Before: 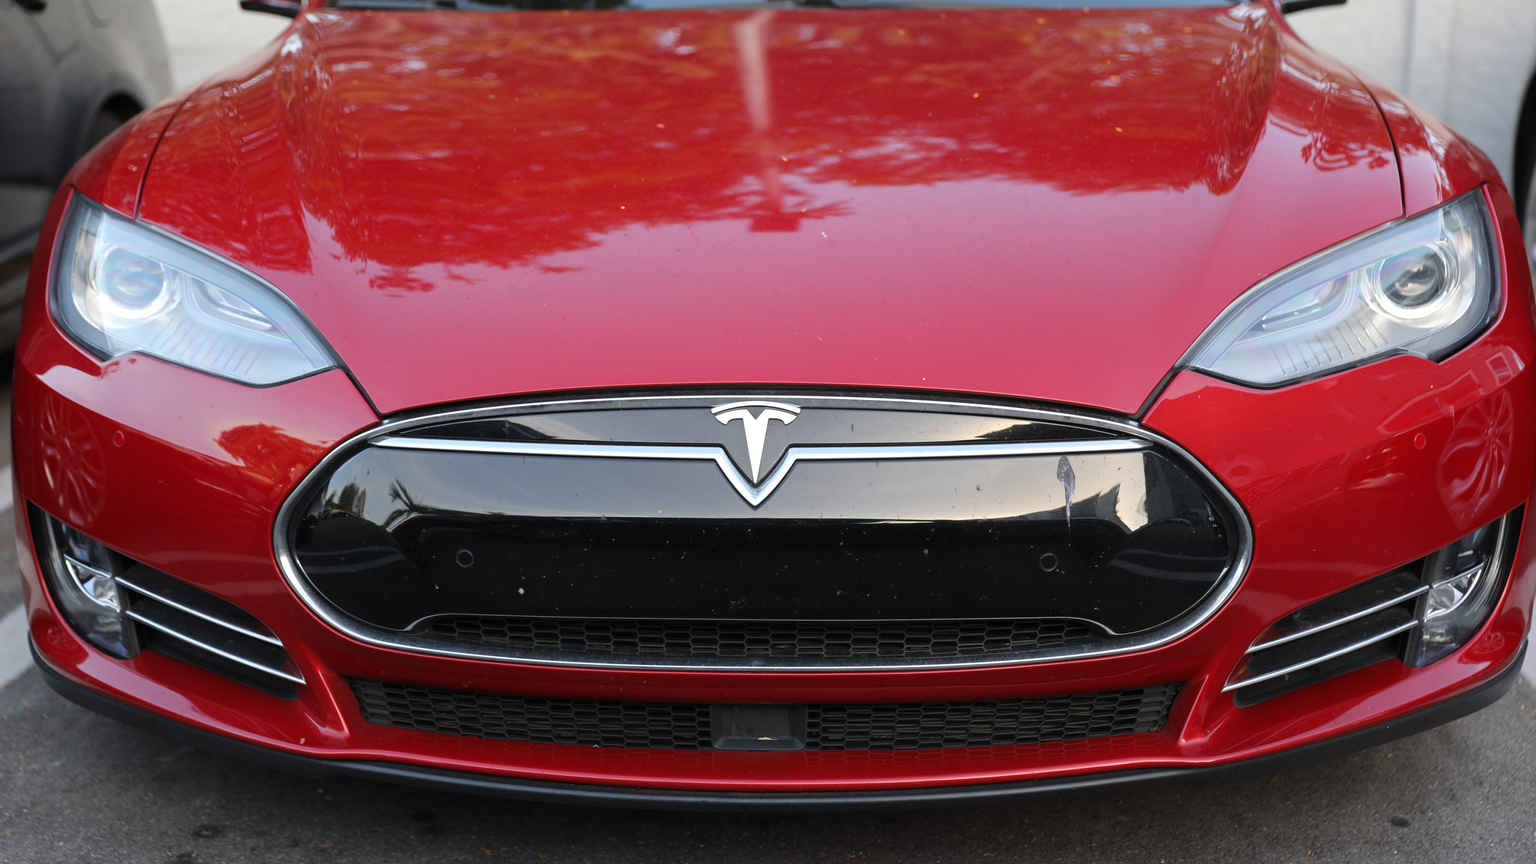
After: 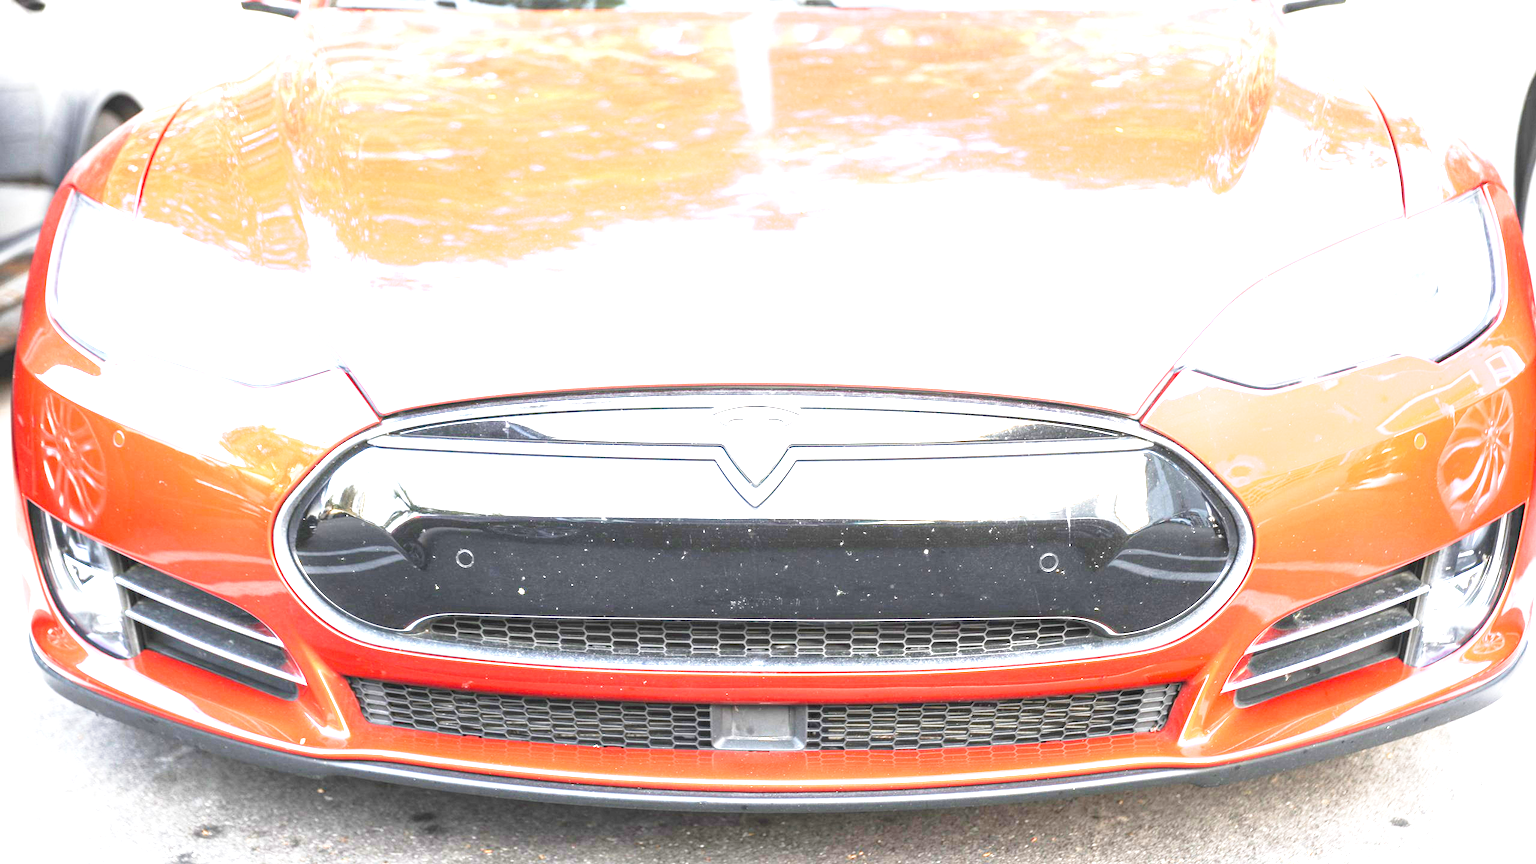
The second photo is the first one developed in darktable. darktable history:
exposure: black level correction 0, exposure 4.014 EV, compensate exposure bias true, compensate highlight preservation false
local contrast: on, module defaults
tone curve: curves: ch0 [(0, 0.039) (0.104, 0.103) (0.273, 0.267) (0.448, 0.487) (0.704, 0.761) (0.886, 0.922) (0.994, 0.971)]; ch1 [(0, 0) (0.335, 0.298) (0.446, 0.413) (0.485, 0.487) (0.515, 0.503) (0.566, 0.563) (0.641, 0.655) (1, 1)]; ch2 [(0, 0) (0.314, 0.301) (0.421, 0.411) (0.502, 0.494) (0.528, 0.54) (0.557, 0.559) (0.612, 0.605) (0.722, 0.686) (1, 1)], preserve colors none
